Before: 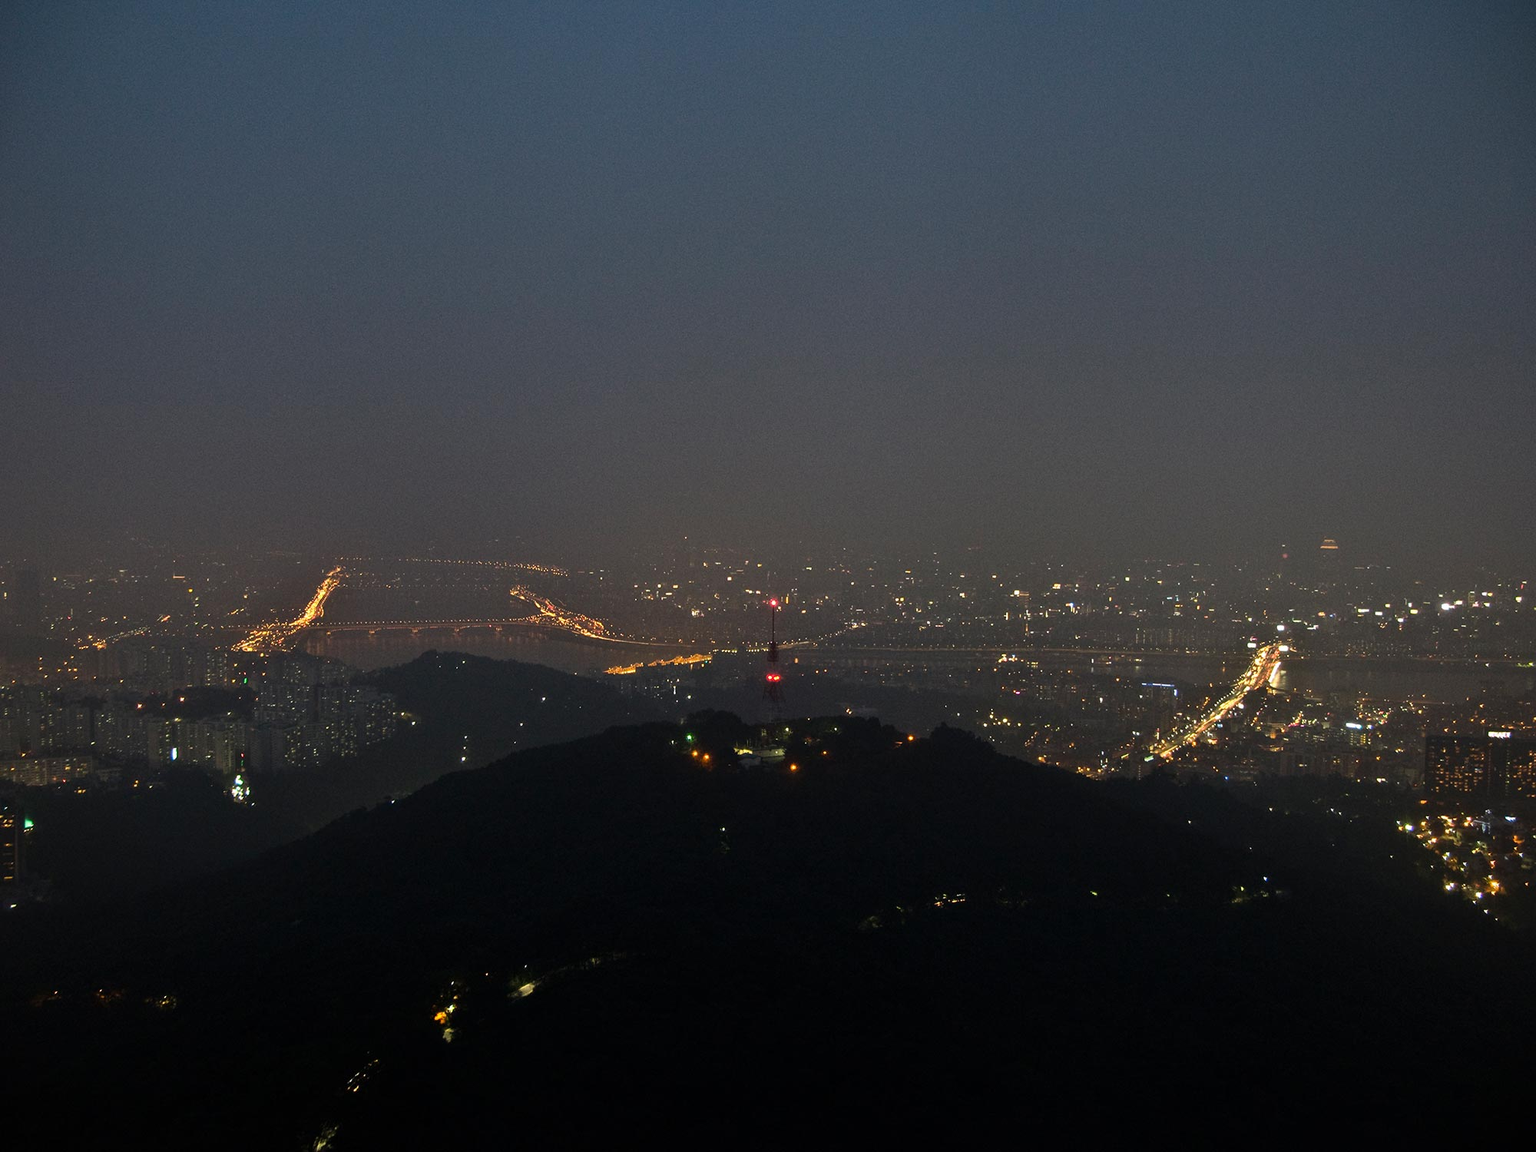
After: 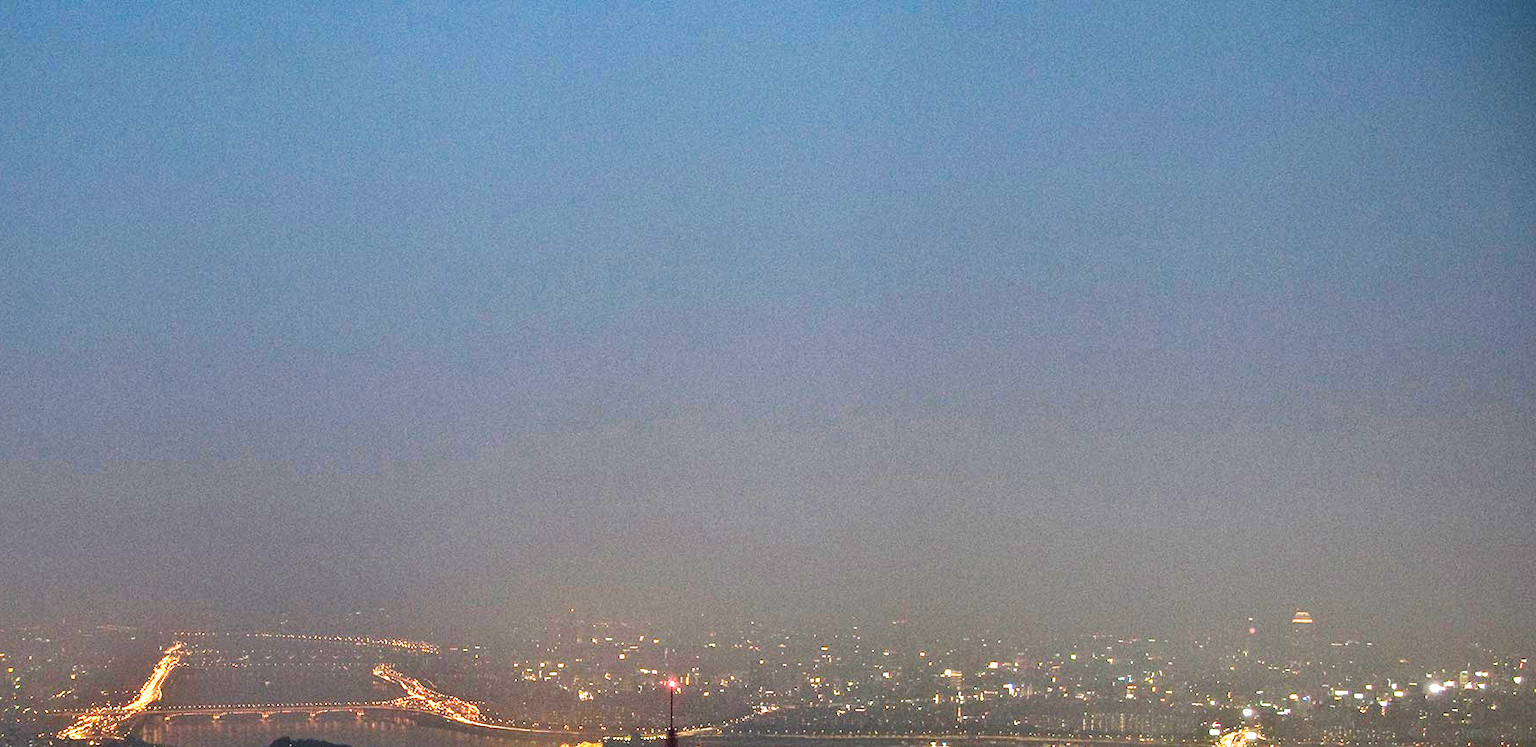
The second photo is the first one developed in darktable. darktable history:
exposure: exposure 0.6 EV, compensate highlight preservation false
base curve: curves: ch0 [(0, 0) (0.007, 0.004) (0.027, 0.03) (0.046, 0.07) (0.207, 0.54) (0.442, 0.872) (0.673, 0.972) (1, 1)], preserve colors none
crop and rotate: left 11.812%, bottom 42.776%
